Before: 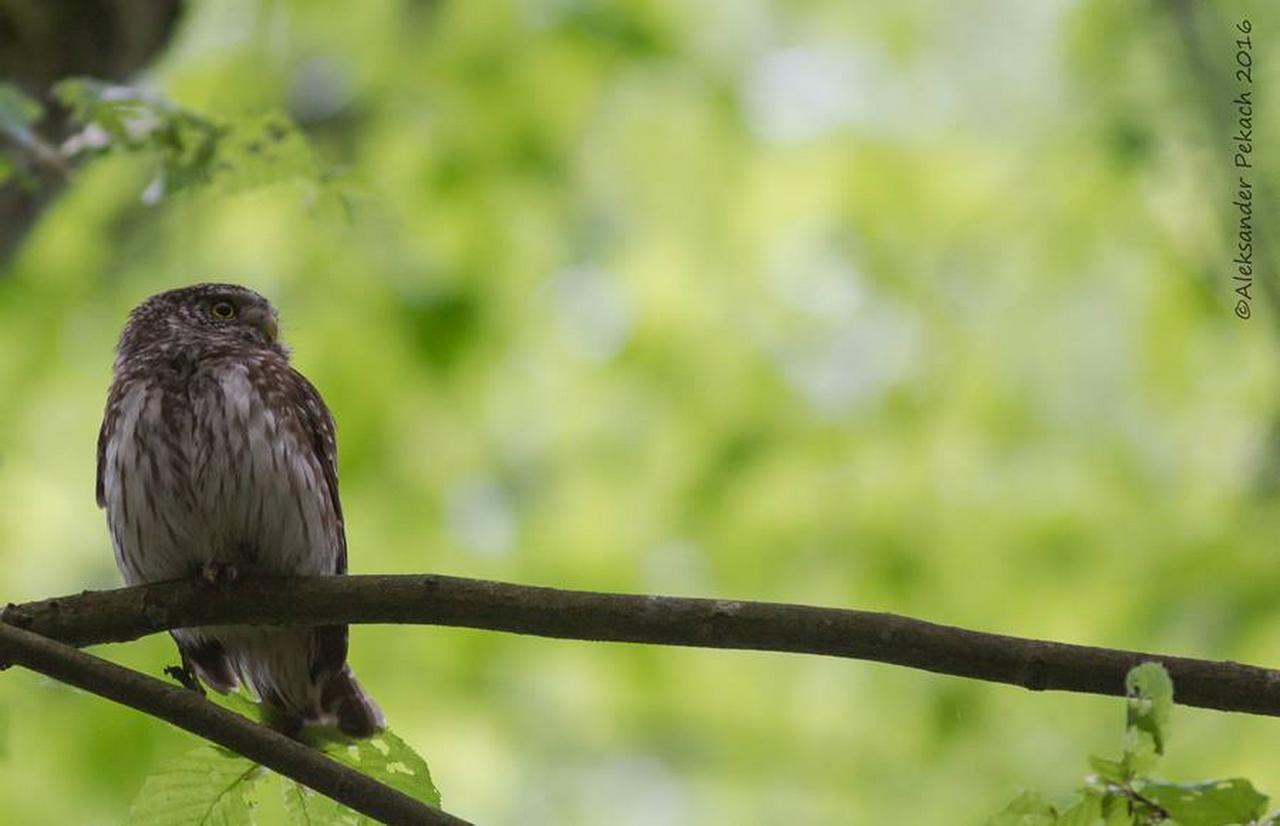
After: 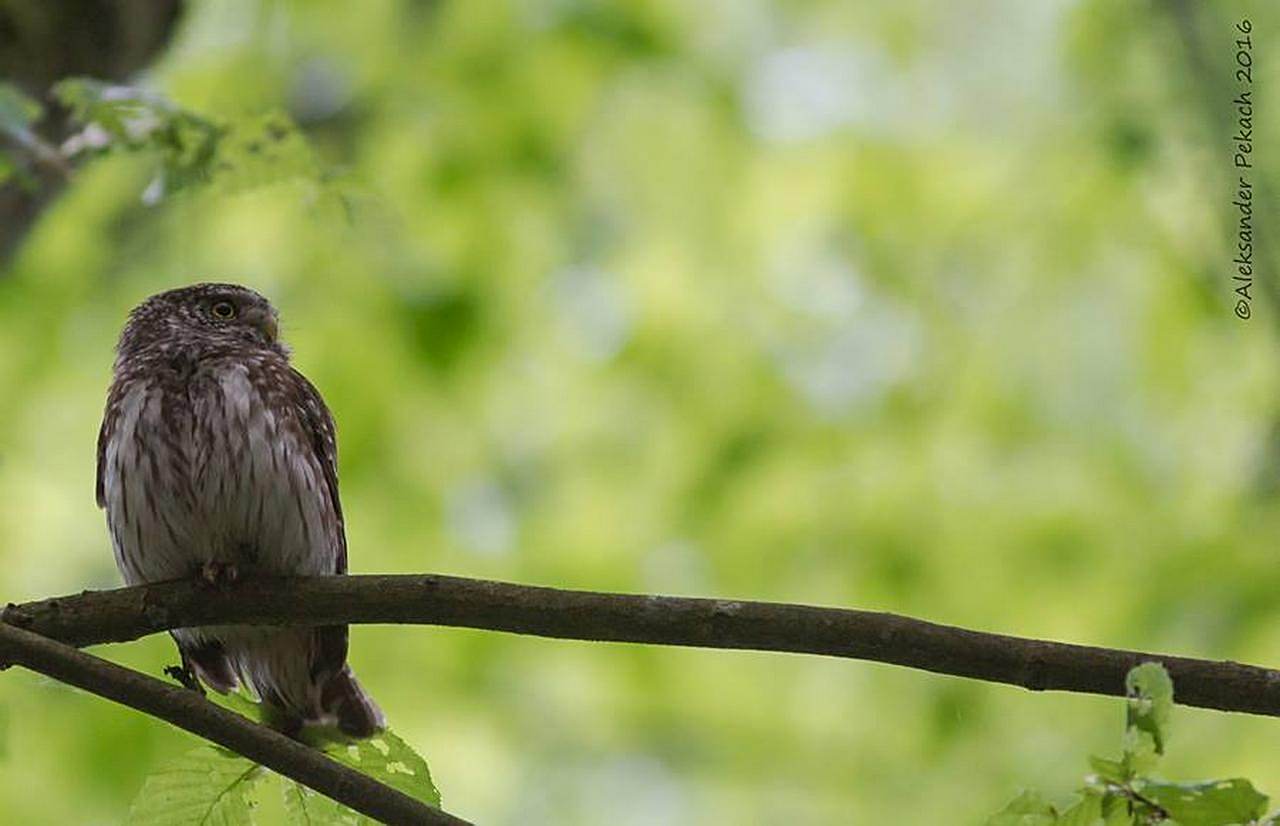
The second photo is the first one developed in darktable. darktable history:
shadows and highlights: shadows 29.45, highlights -29.51, low approximation 0.01, soften with gaussian
sharpen: on, module defaults
